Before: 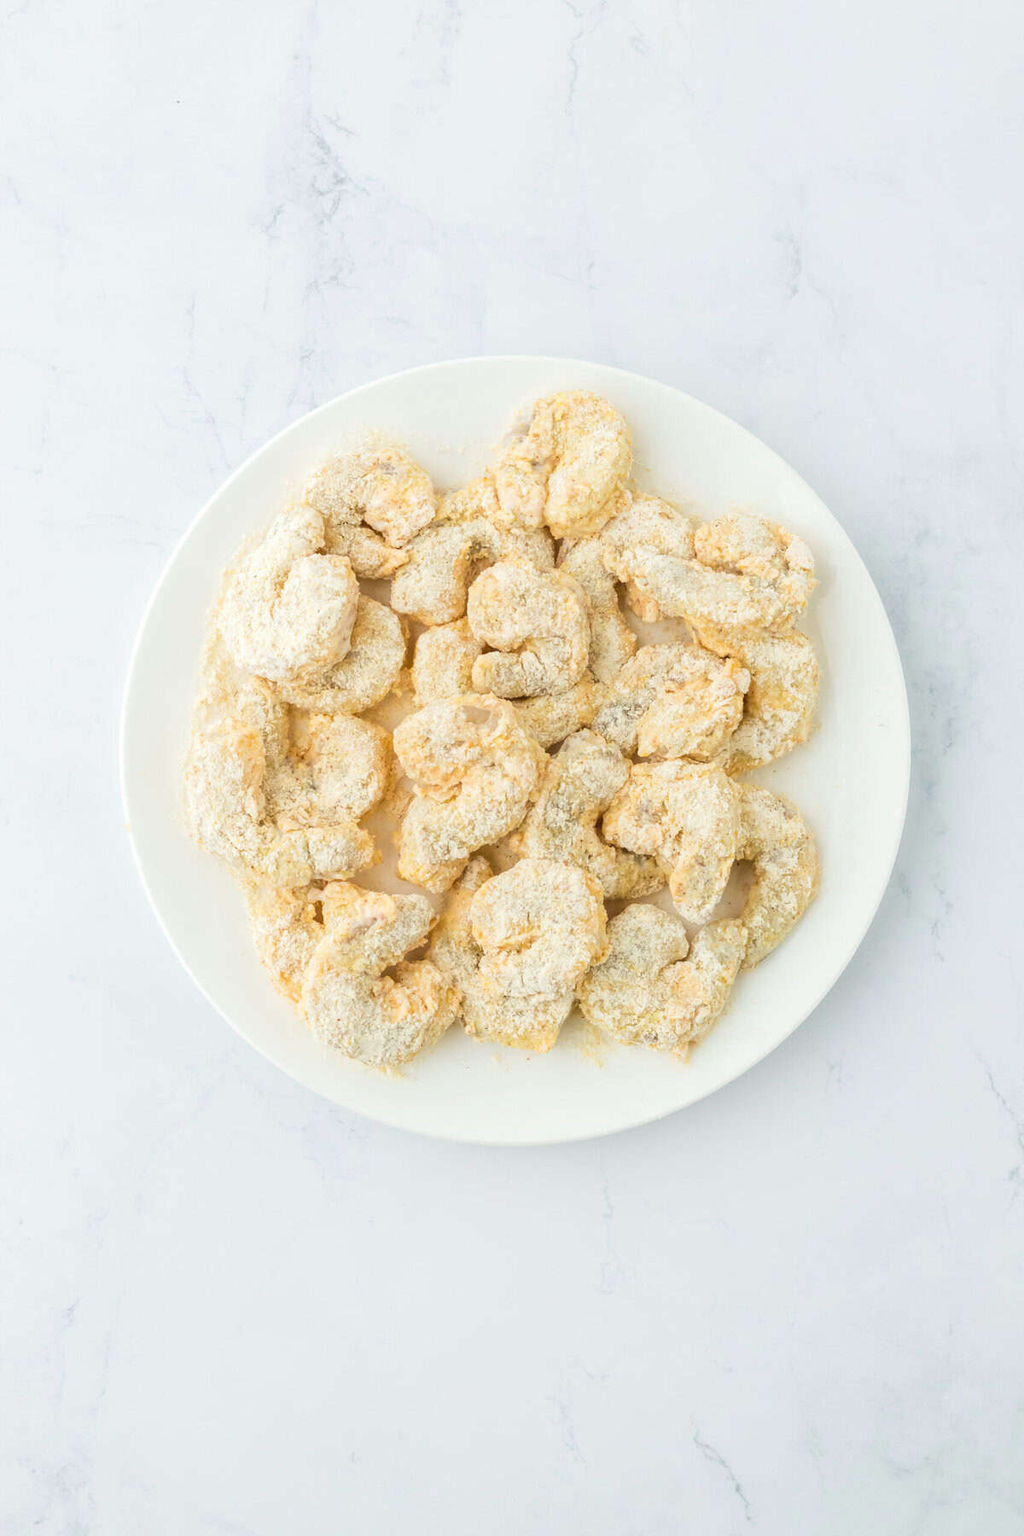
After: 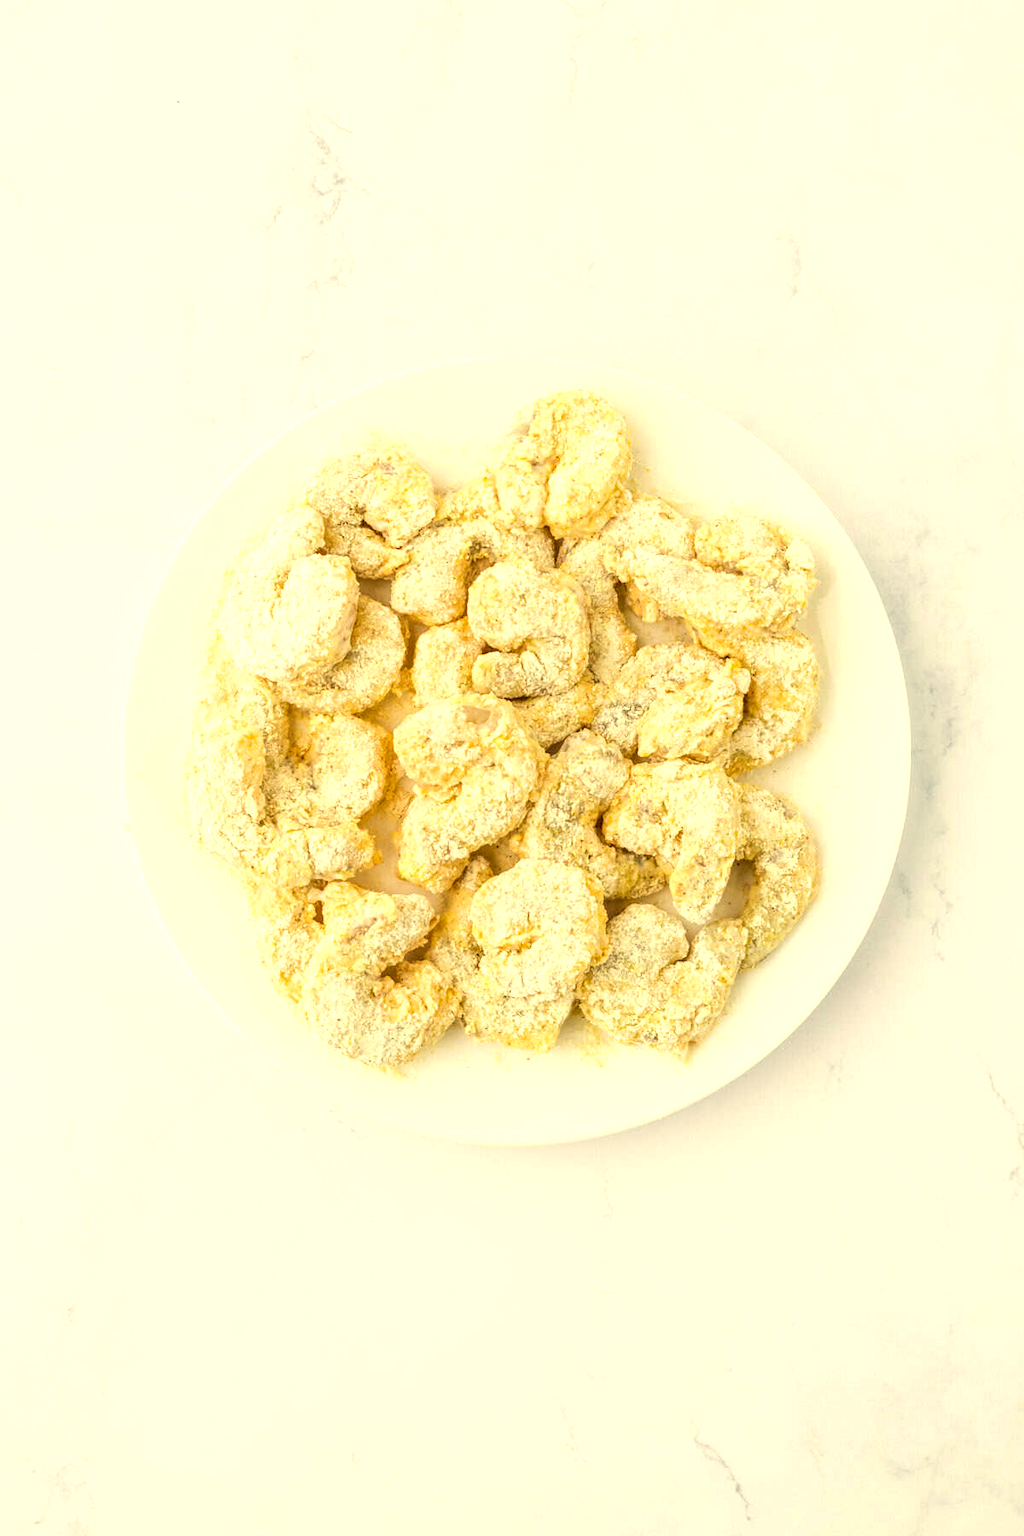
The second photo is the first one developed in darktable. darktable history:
local contrast: detail 130%
color correction: highlights a* 2.55, highlights b* 23.05
exposure: black level correction 0, compensate highlight preservation false
tone equalizer: -8 EV -0.394 EV, -7 EV -0.377 EV, -6 EV -0.351 EV, -5 EV -0.213 EV, -3 EV 0.236 EV, -2 EV 0.345 EV, -1 EV 0.404 EV, +0 EV 0.427 EV
